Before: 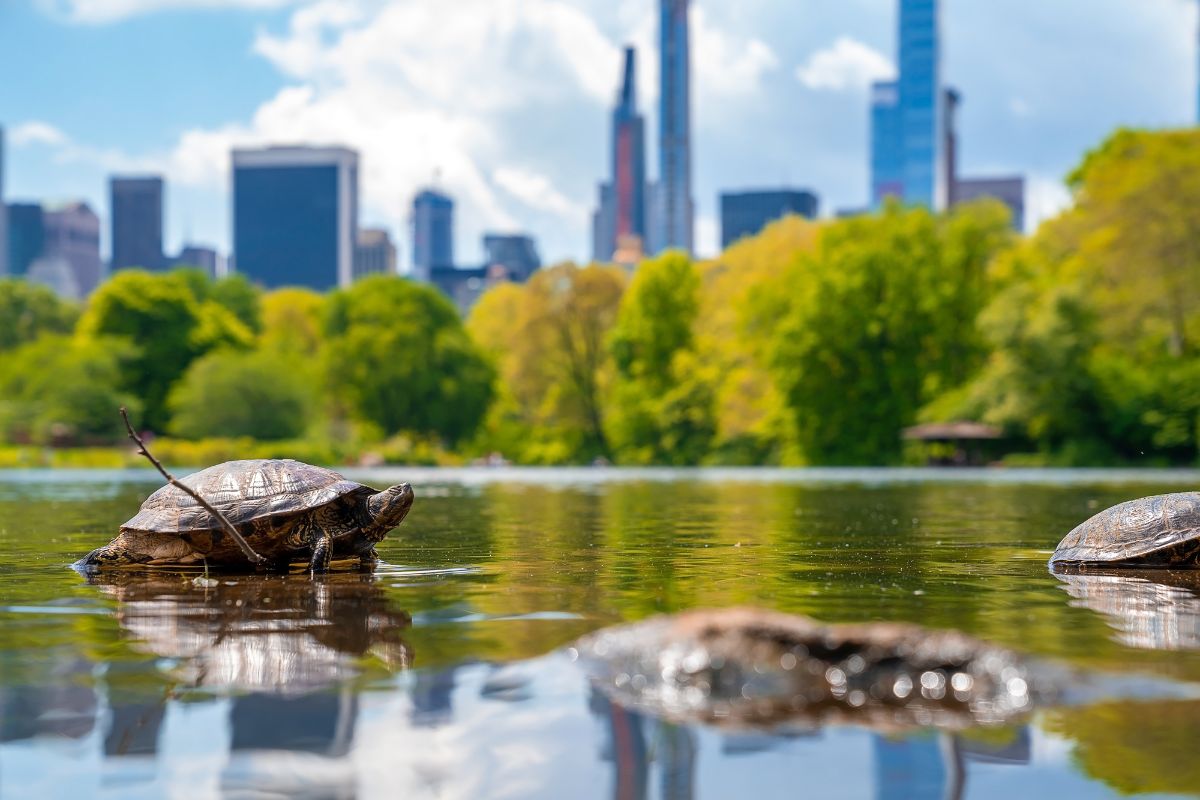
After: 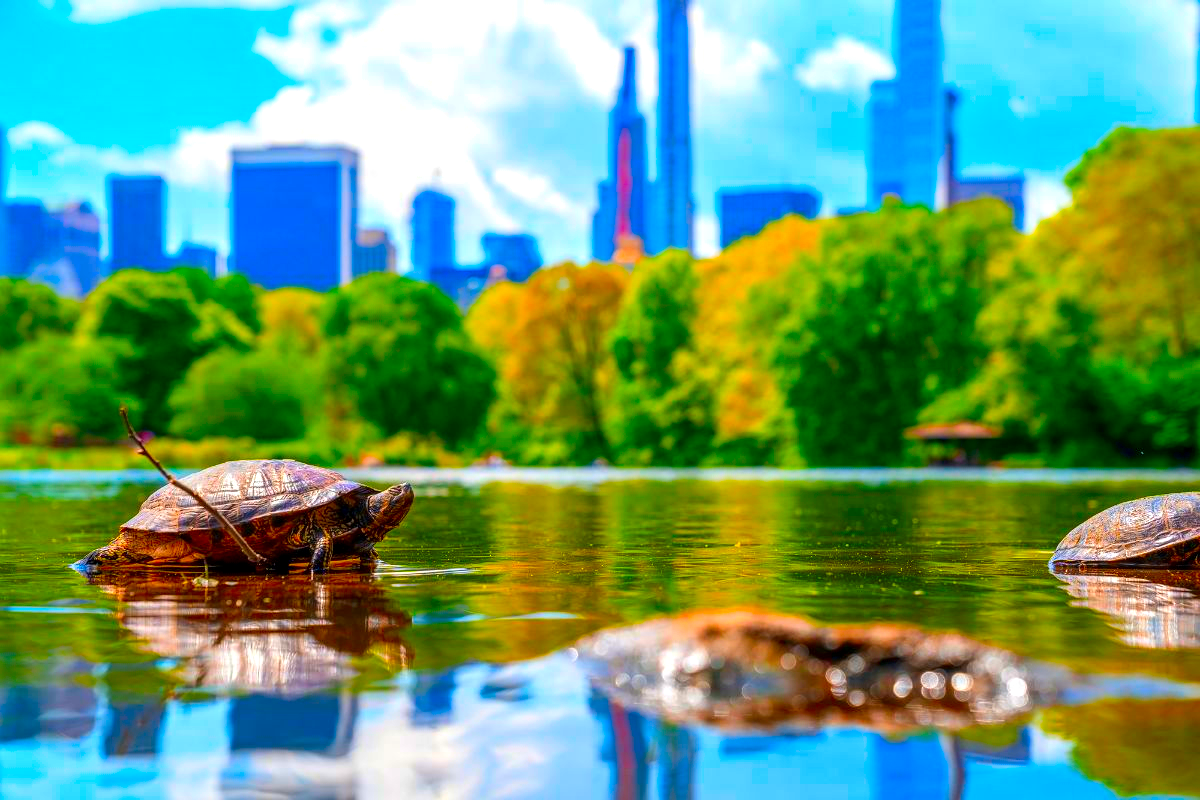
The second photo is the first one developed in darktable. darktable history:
local contrast: on, module defaults
exposure: exposure 0.127 EV, compensate highlight preservation false
color correction: saturation 3
